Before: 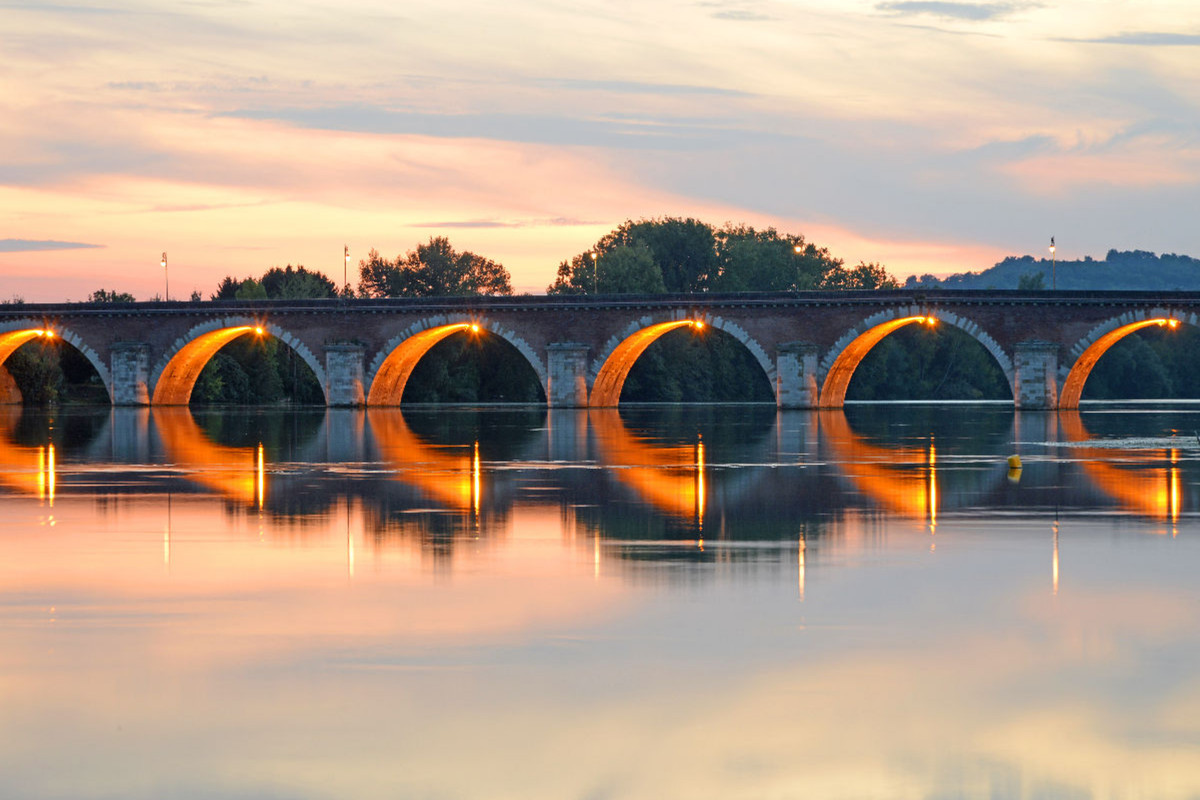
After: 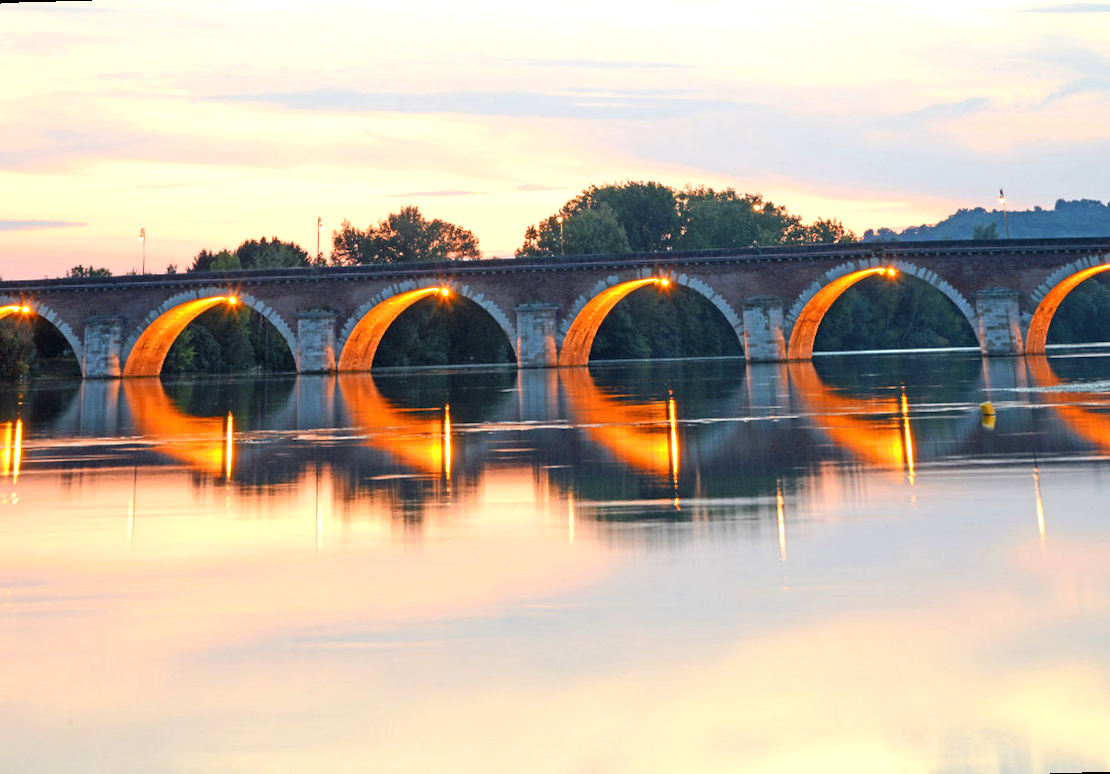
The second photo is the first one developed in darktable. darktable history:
exposure: black level correction 0, exposure 0.6 EV, compensate exposure bias true, compensate highlight preservation false
rotate and perspective: rotation -1.68°, lens shift (vertical) -0.146, crop left 0.049, crop right 0.912, crop top 0.032, crop bottom 0.96
